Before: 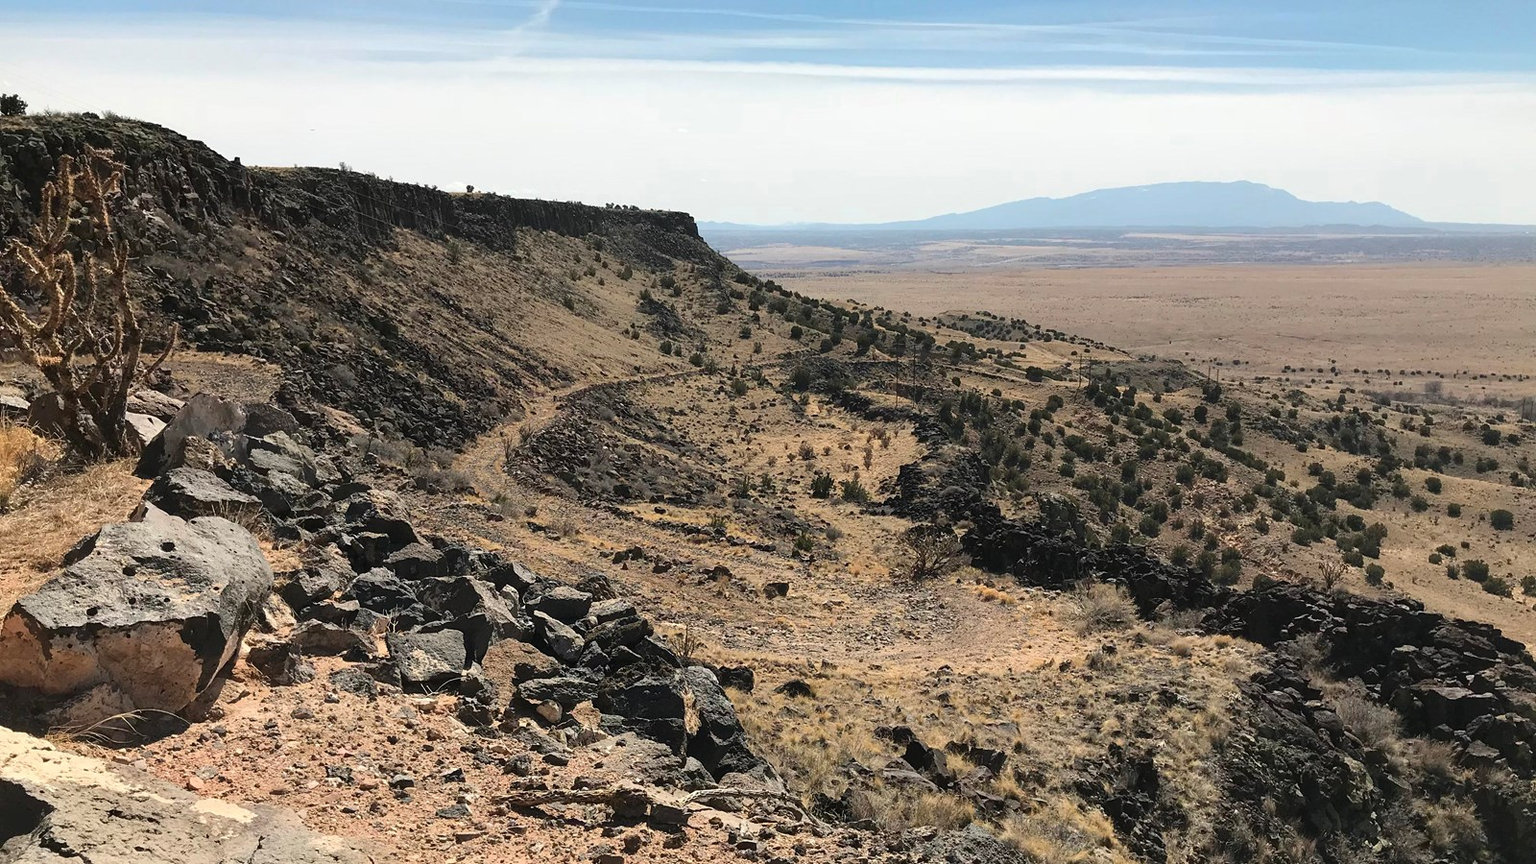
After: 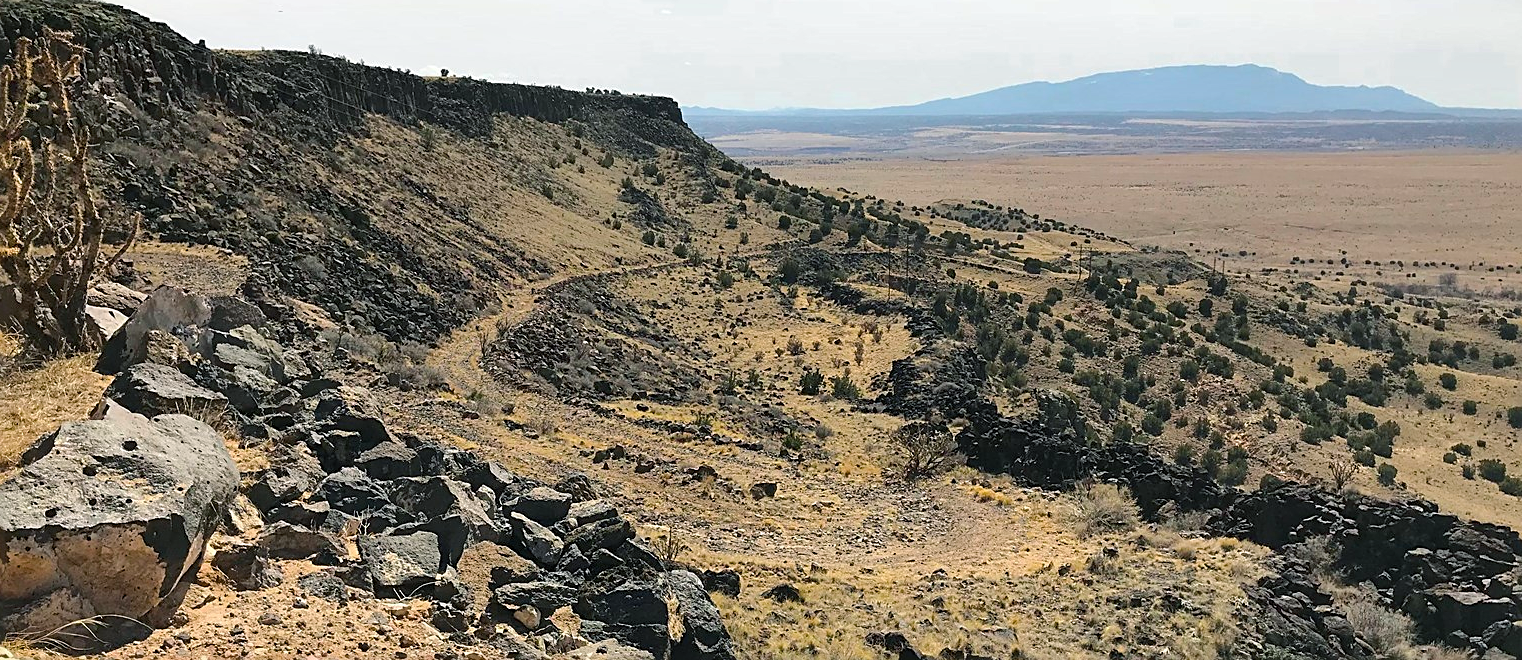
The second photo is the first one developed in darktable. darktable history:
crop and rotate: left 2.839%, top 13.813%, right 2.024%, bottom 12.753%
color balance rgb: power › chroma 0.484%, power › hue 215.14°, perceptual saturation grading › global saturation 40.515%, perceptual brilliance grading › mid-tones 10.018%, perceptual brilliance grading › shadows 14.775%
shadows and highlights: soften with gaussian
sharpen: on, module defaults
color zones: curves: ch1 [(0.113, 0.438) (0.75, 0.5)]; ch2 [(0.12, 0.526) (0.75, 0.5)]
